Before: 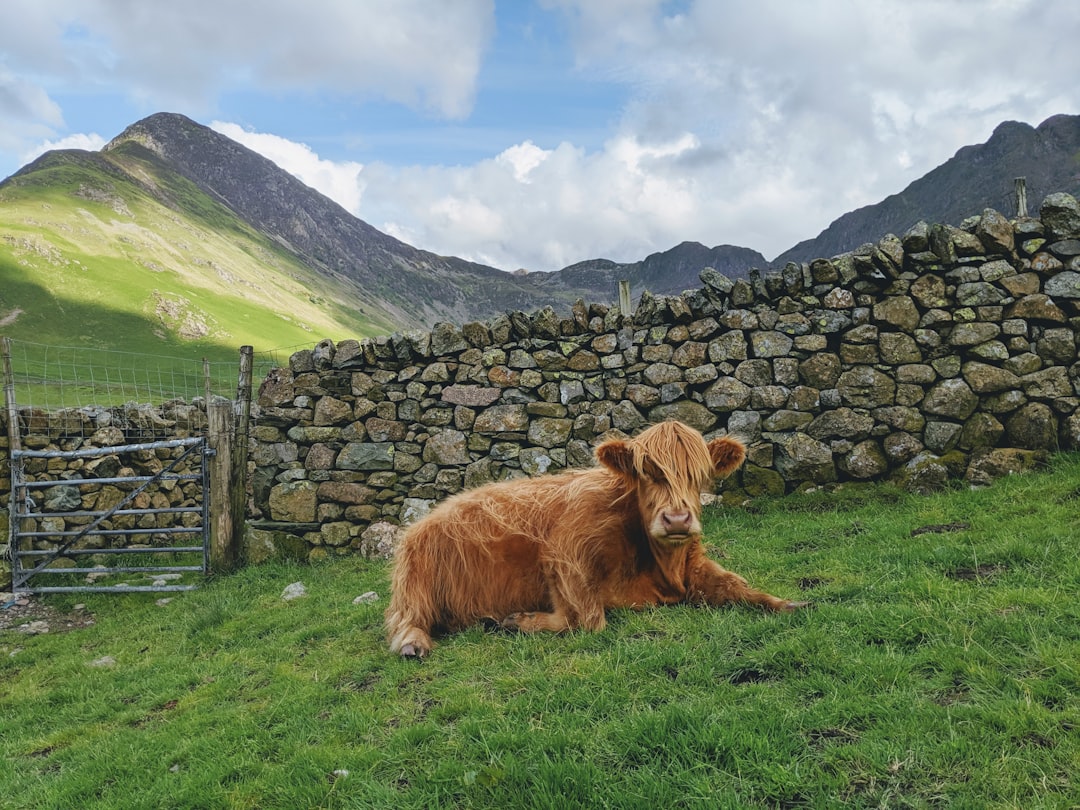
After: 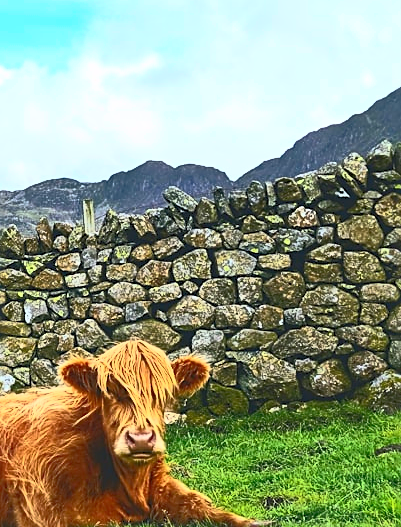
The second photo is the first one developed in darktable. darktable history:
shadows and highlights: on, module defaults
crop and rotate: left 49.642%, top 10.099%, right 13.218%, bottom 24.772%
sharpen: on, module defaults
contrast brightness saturation: contrast 0.834, brightness 0.597, saturation 0.571
